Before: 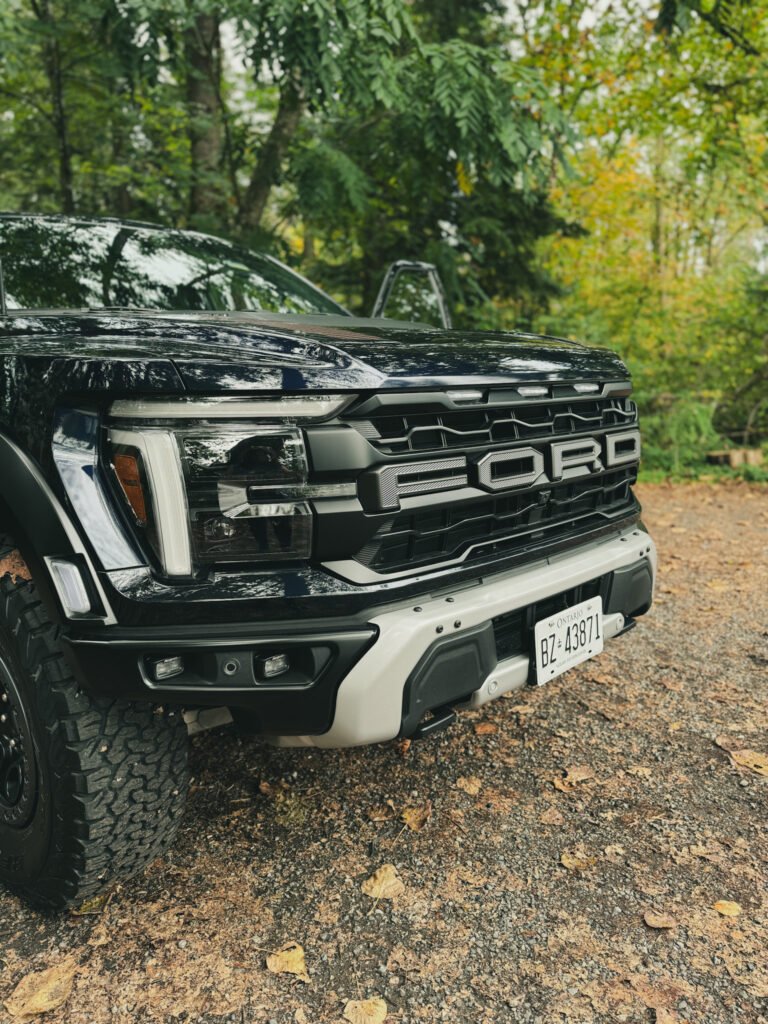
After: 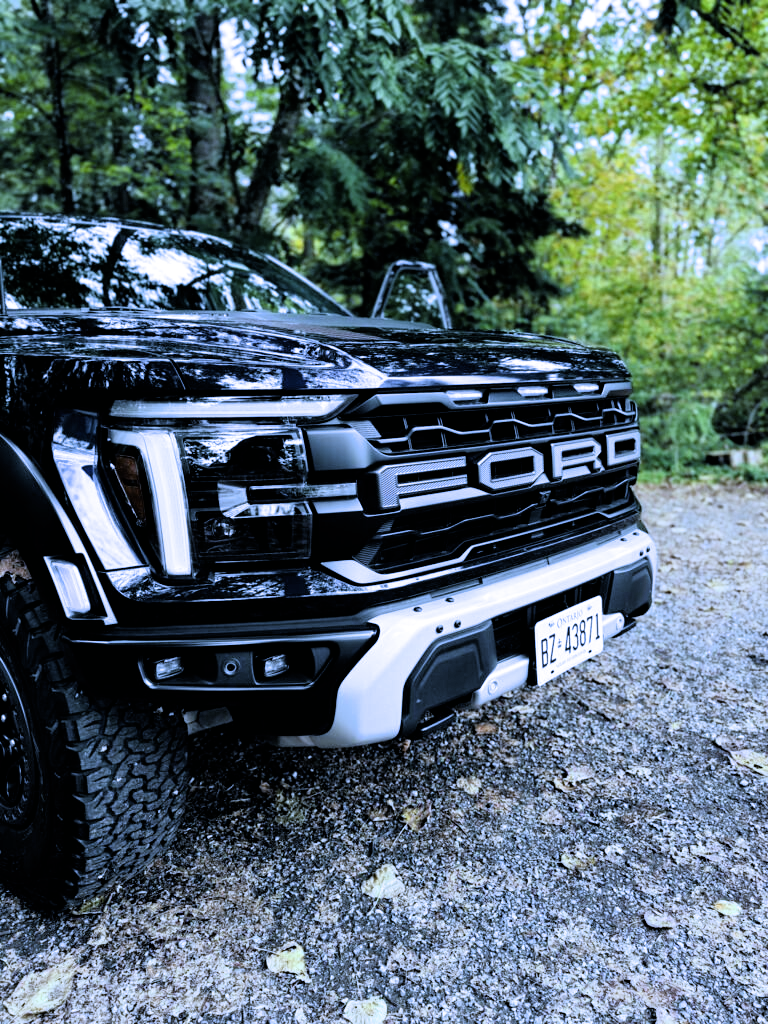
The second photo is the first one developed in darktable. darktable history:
exposure: exposure 0.15 EV, compensate highlight preservation false
filmic rgb: black relative exposure -3.63 EV, white relative exposure 2.16 EV, hardness 3.62
white balance: red 0.766, blue 1.537
